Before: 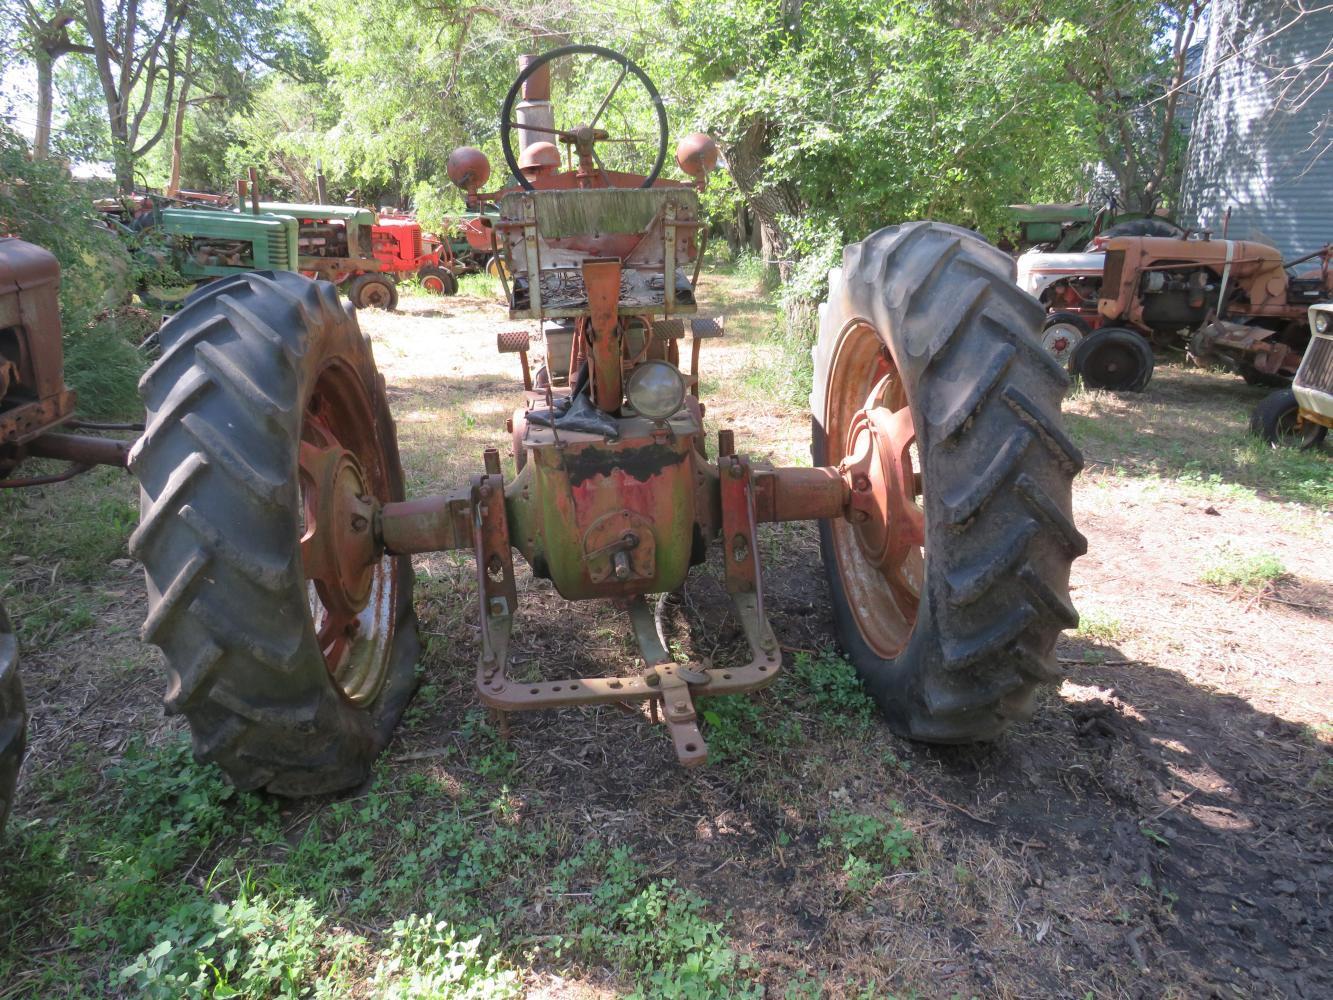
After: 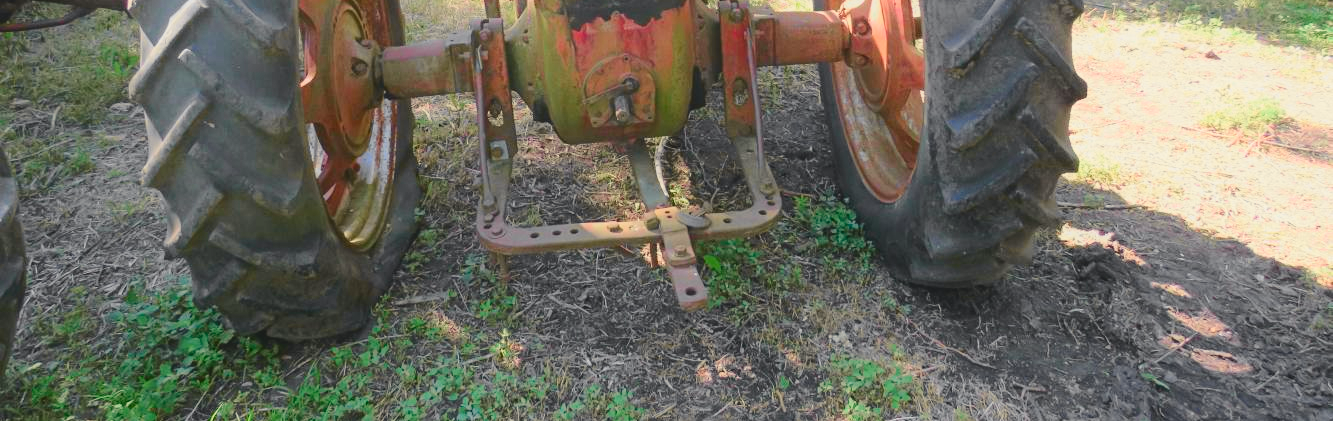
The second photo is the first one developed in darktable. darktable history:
tone curve: curves: ch0 [(0, 0.026) (0.104, 0.1) (0.233, 0.262) (0.398, 0.507) (0.498, 0.621) (0.65, 0.757) (0.835, 0.883) (1, 0.961)]; ch1 [(0, 0) (0.346, 0.307) (0.408, 0.369) (0.453, 0.457) (0.482, 0.476) (0.502, 0.498) (0.521, 0.503) (0.553, 0.554) (0.638, 0.646) (0.693, 0.727) (1, 1)]; ch2 [(0, 0) (0.366, 0.337) (0.434, 0.46) (0.485, 0.494) (0.5, 0.494) (0.511, 0.508) (0.537, 0.55) (0.579, 0.599) (0.663, 0.67) (1, 1)], color space Lab, independent channels, preserve colors none
color balance rgb: highlights gain › chroma 2.977%, highlights gain › hue 75.67°, global offset › luminance 0.489%, perceptual saturation grading › global saturation 27.586%, perceptual saturation grading › highlights -25.913%, perceptual saturation grading › shadows 25.525%, global vibrance 20%
crop: top 45.671%, bottom 12.178%
contrast equalizer: octaves 7, y [[0.439, 0.44, 0.442, 0.457, 0.493, 0.498], [0.5 ×6], [0.5 ×6], [0 ×6], [0 ×6]]
color zones: curves: ch0 [(0.25, 0.5) (0.428, 0.473) (0.75, 0.5)]; ch1 [(0.243, 0.479) (0.398, 0.452) (0.75, 0.5)]
